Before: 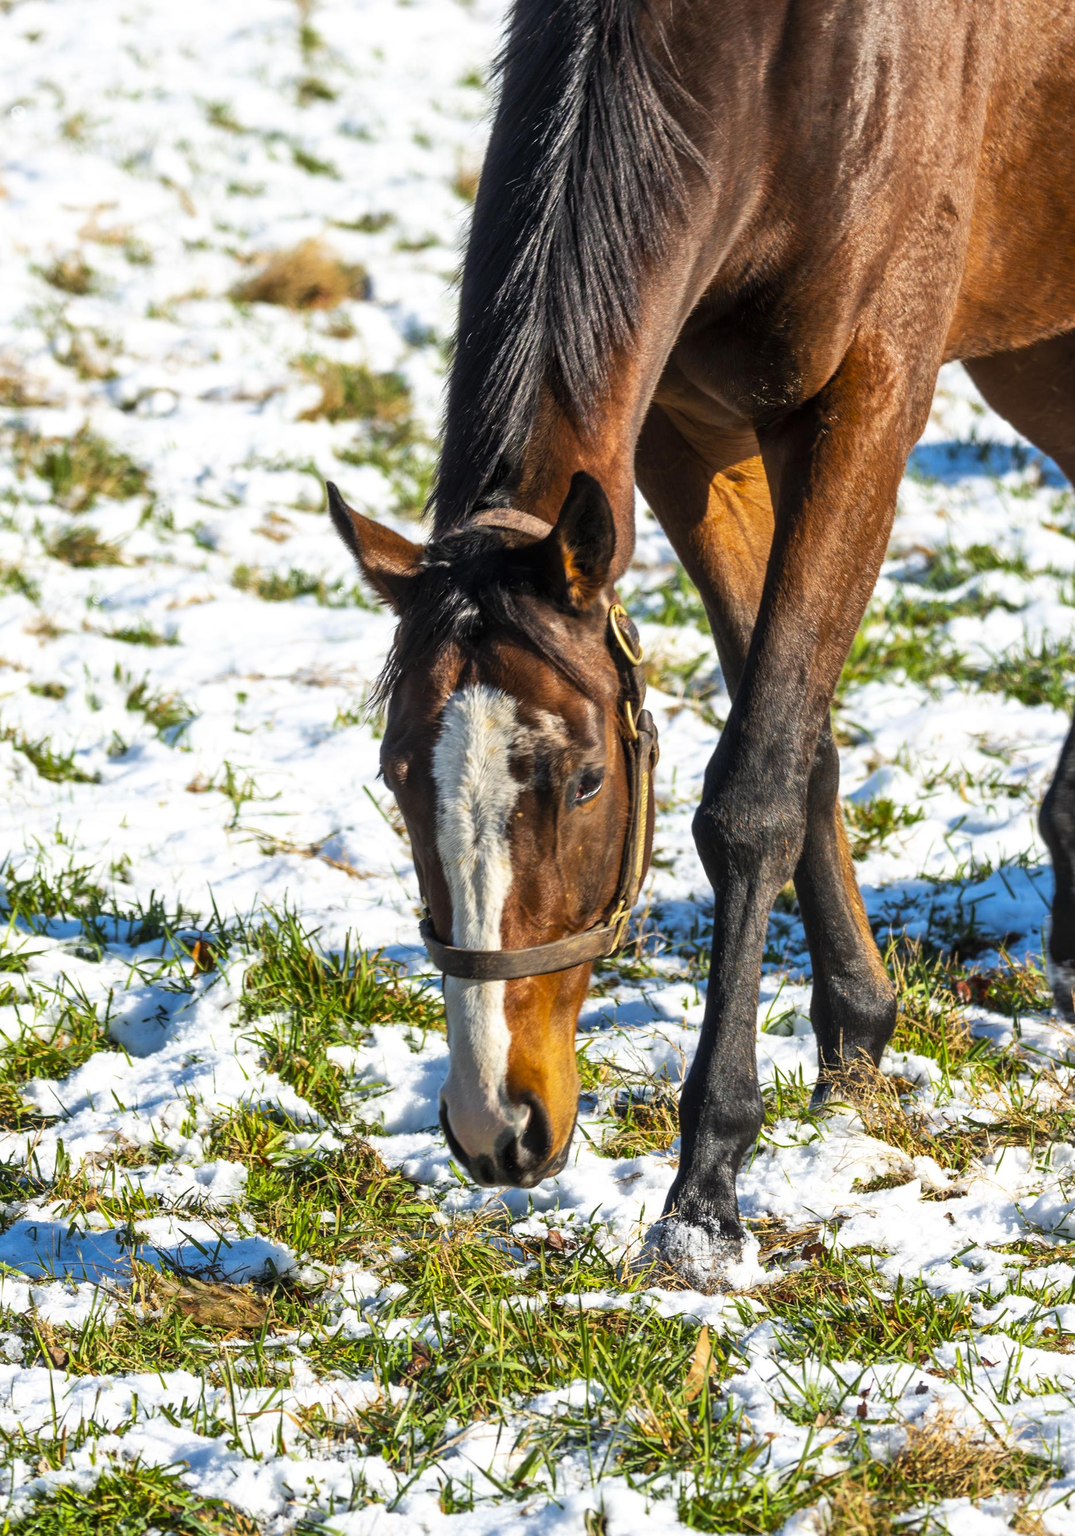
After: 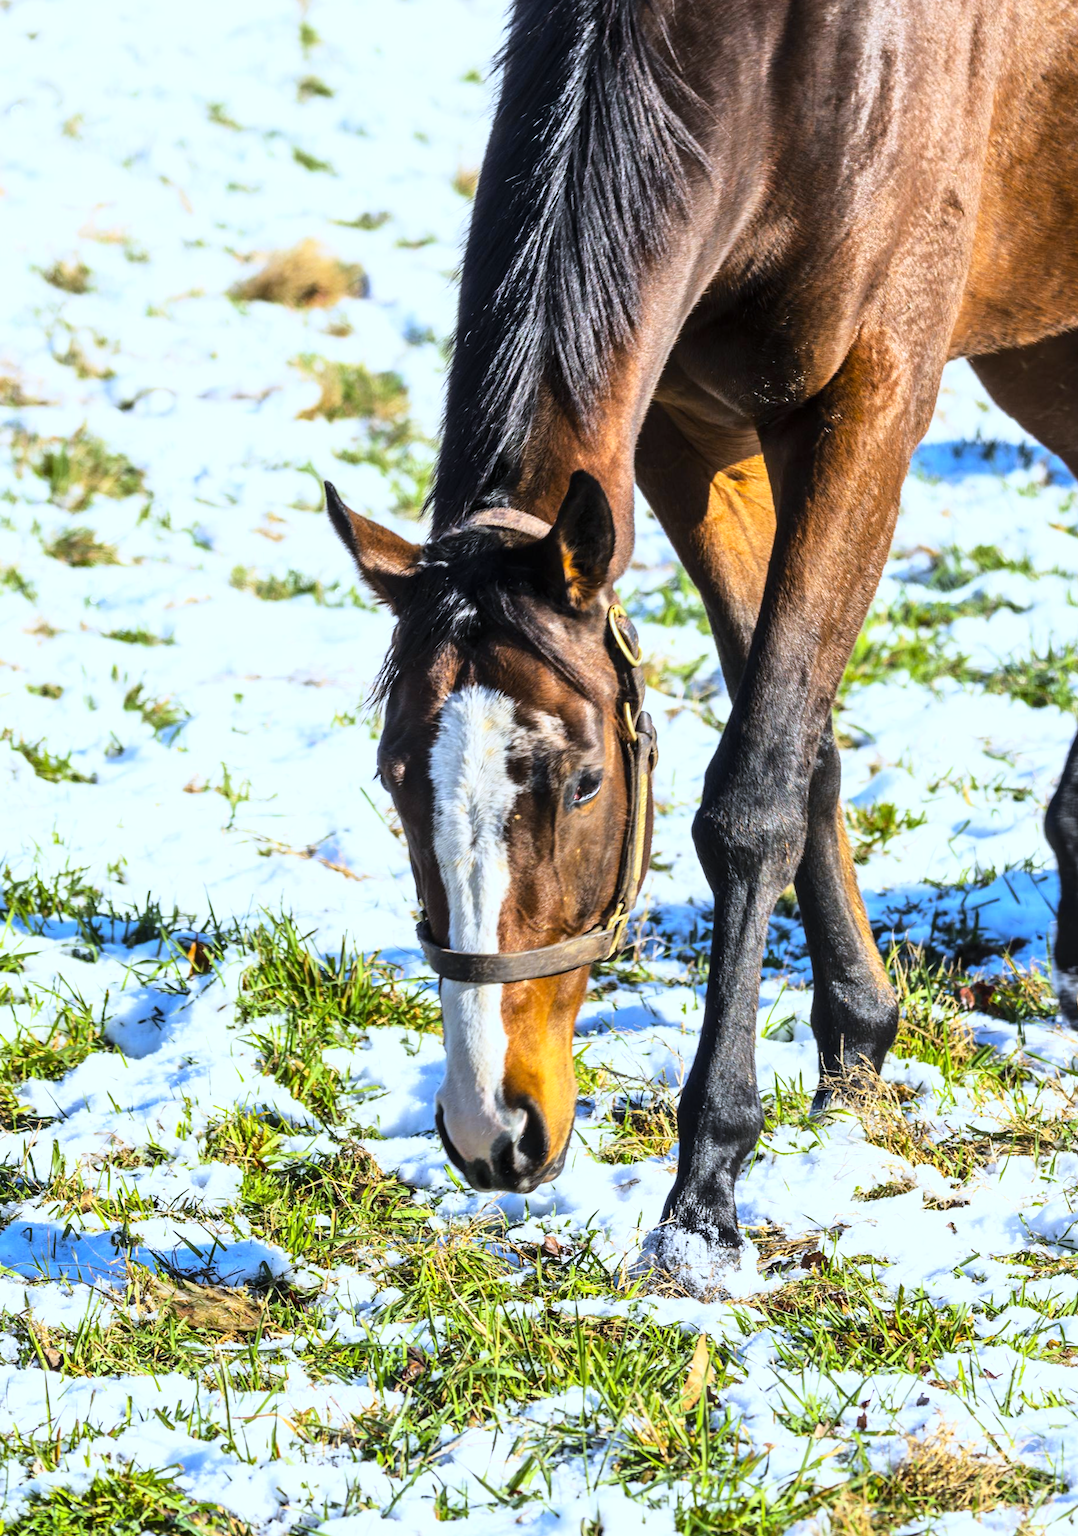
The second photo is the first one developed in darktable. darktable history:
rotate and perspective: rotation 0.192°, lens shift (horizontal) -0.015, crop left 0.005, crop right 0.996, crop top 0.006, crop bottom 0.99
base curve: curves: ch0 [(0, 0) (0.028, 0.03) (0.121, 0.232) (0.46, 0.748) (0.859, 0.968) (1, 1)]
white balance: red 0.926, green 1.003, blue 1.133
